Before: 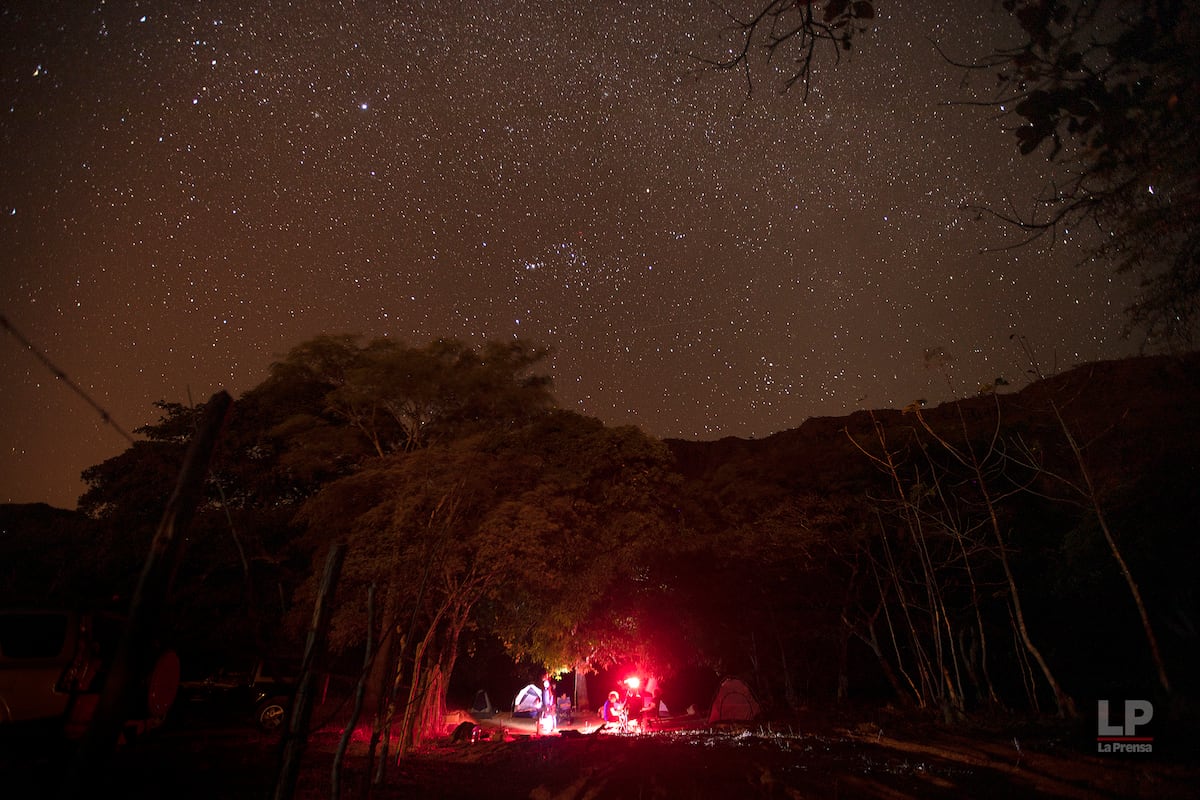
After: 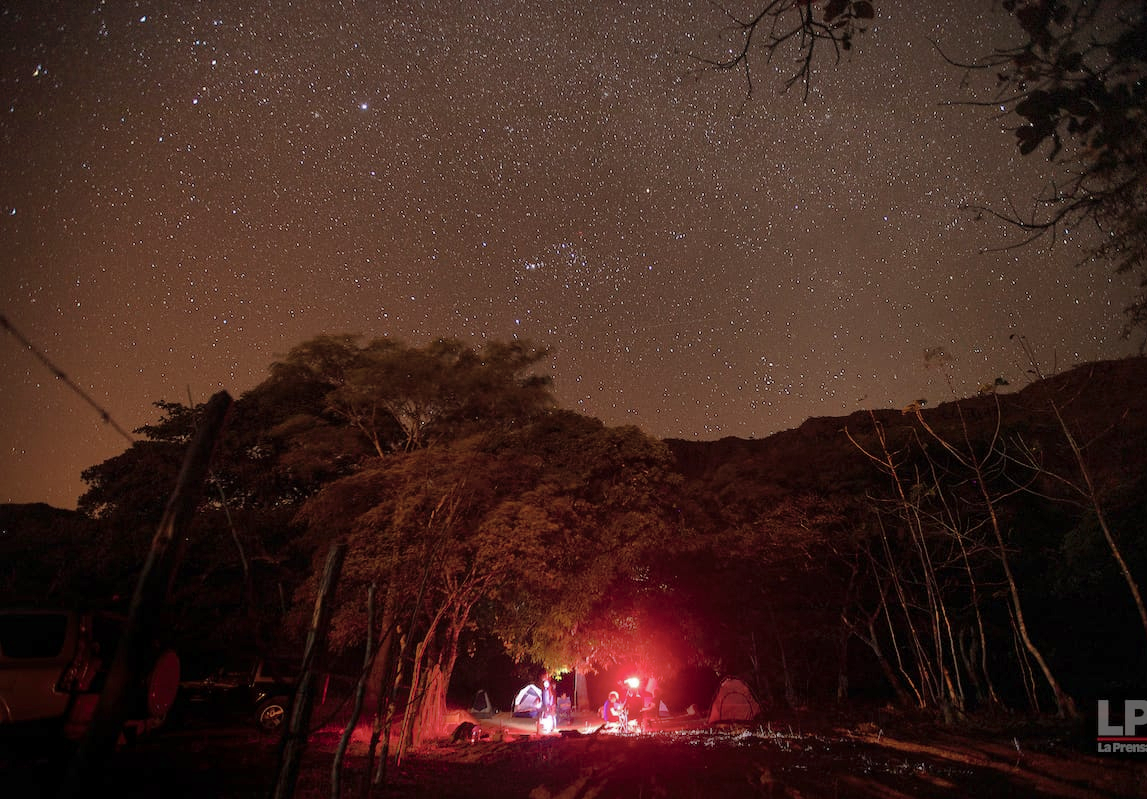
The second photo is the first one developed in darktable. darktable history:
color correction: highlights b* 0.025, saturation 0.838
crop: right 4.406%, bottom 0.019%
shadows and highlights: on, module defaults
